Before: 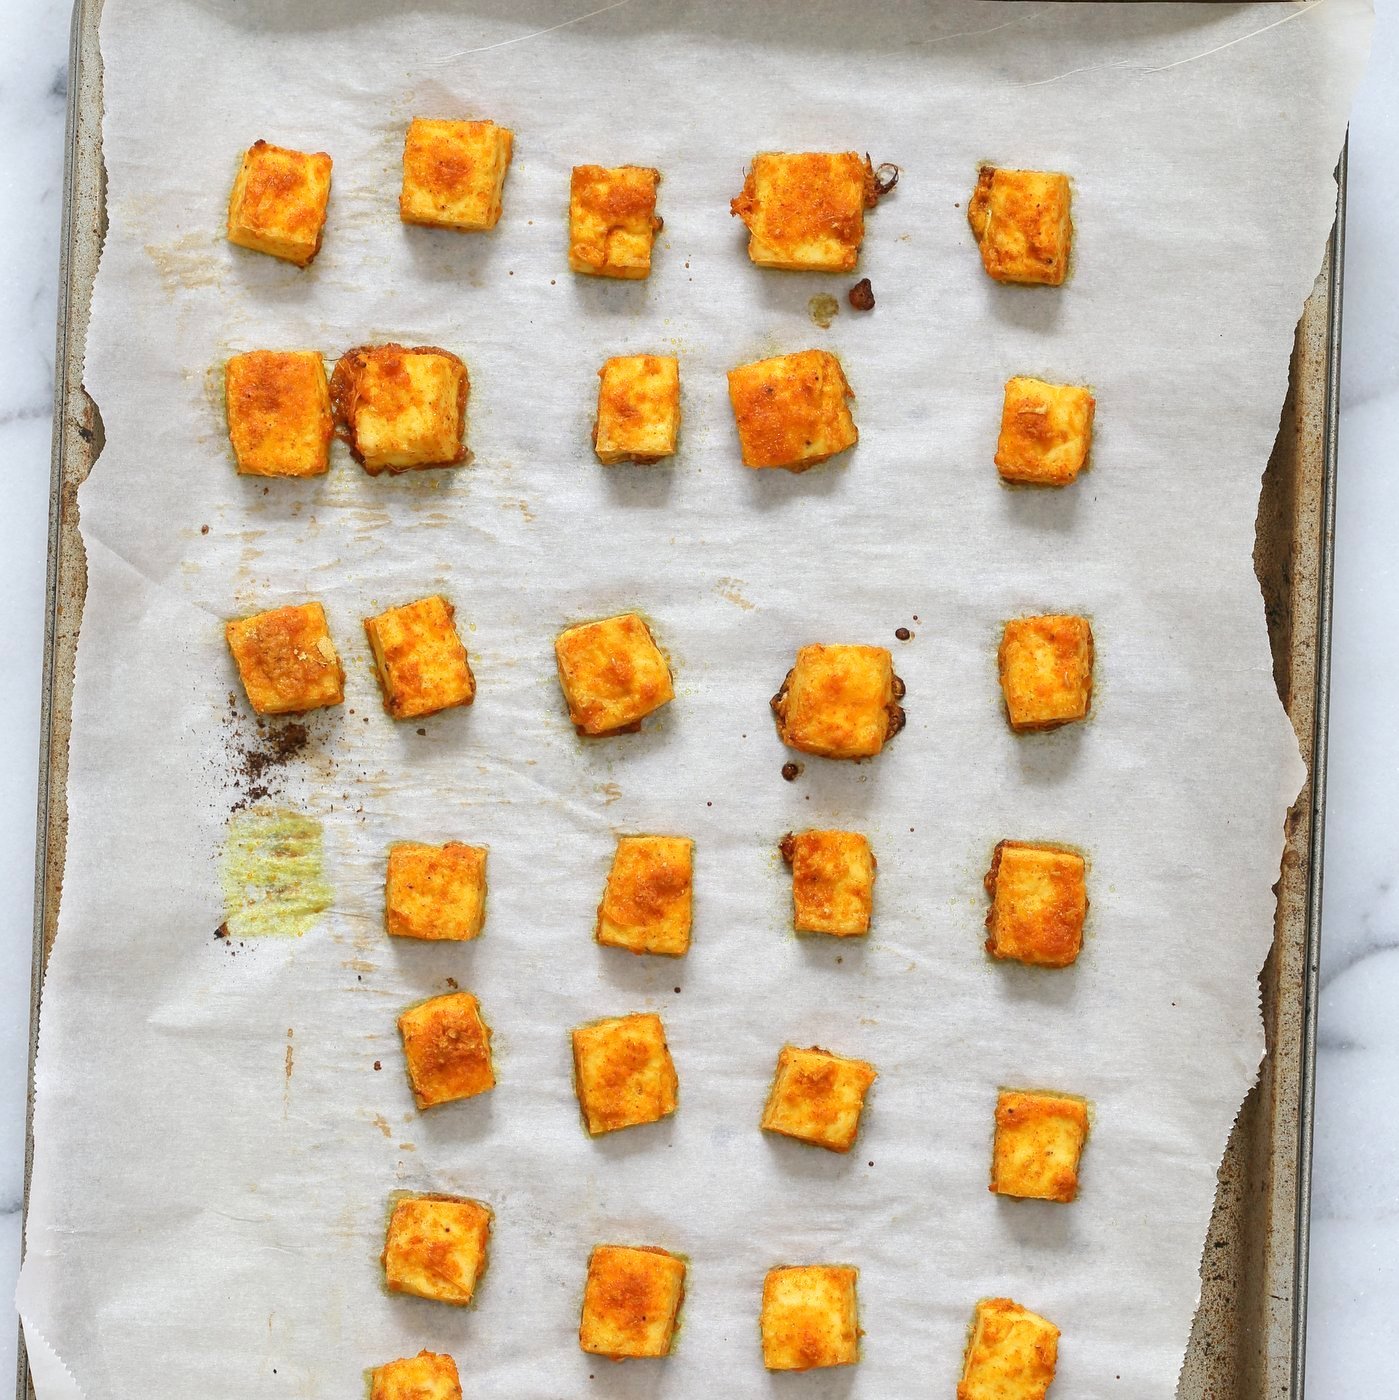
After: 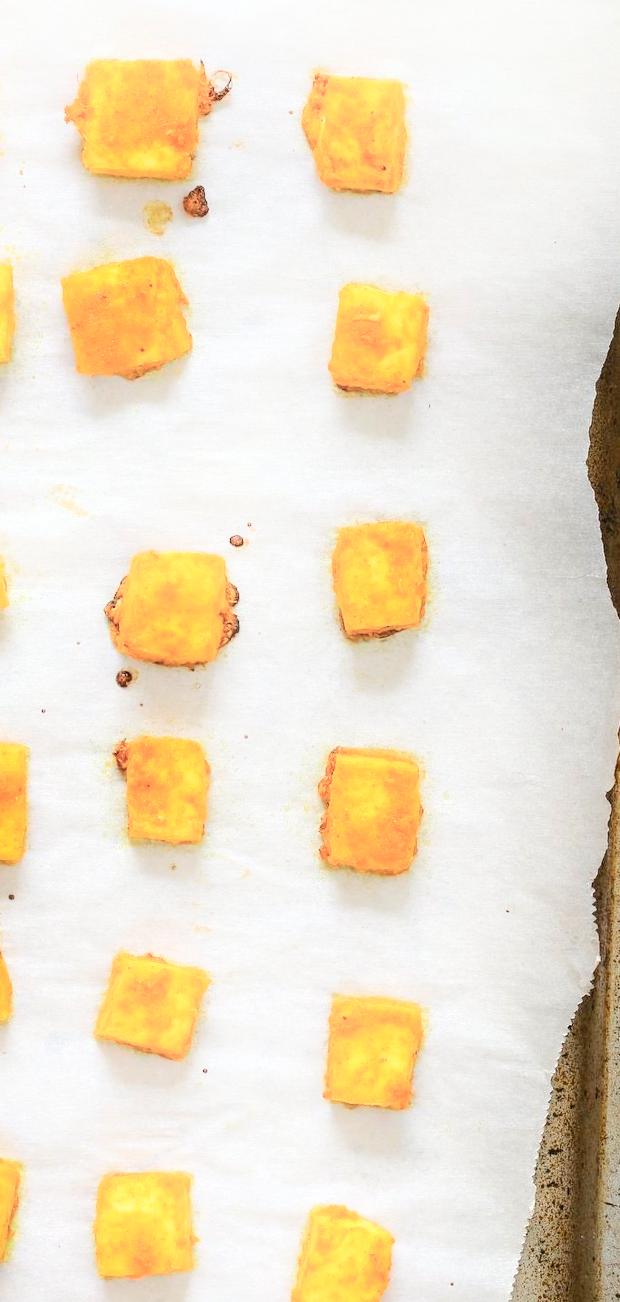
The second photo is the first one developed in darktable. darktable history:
shadows and highlights: shadows -21.3, highlights 100, soften with gaussian
crop: left 47.628%, top 6.643%, right 7.874%
color balance rgb: perceptual saturation grading › global saturation 25%, global vibrance 10%
local contrast: detail 130%
